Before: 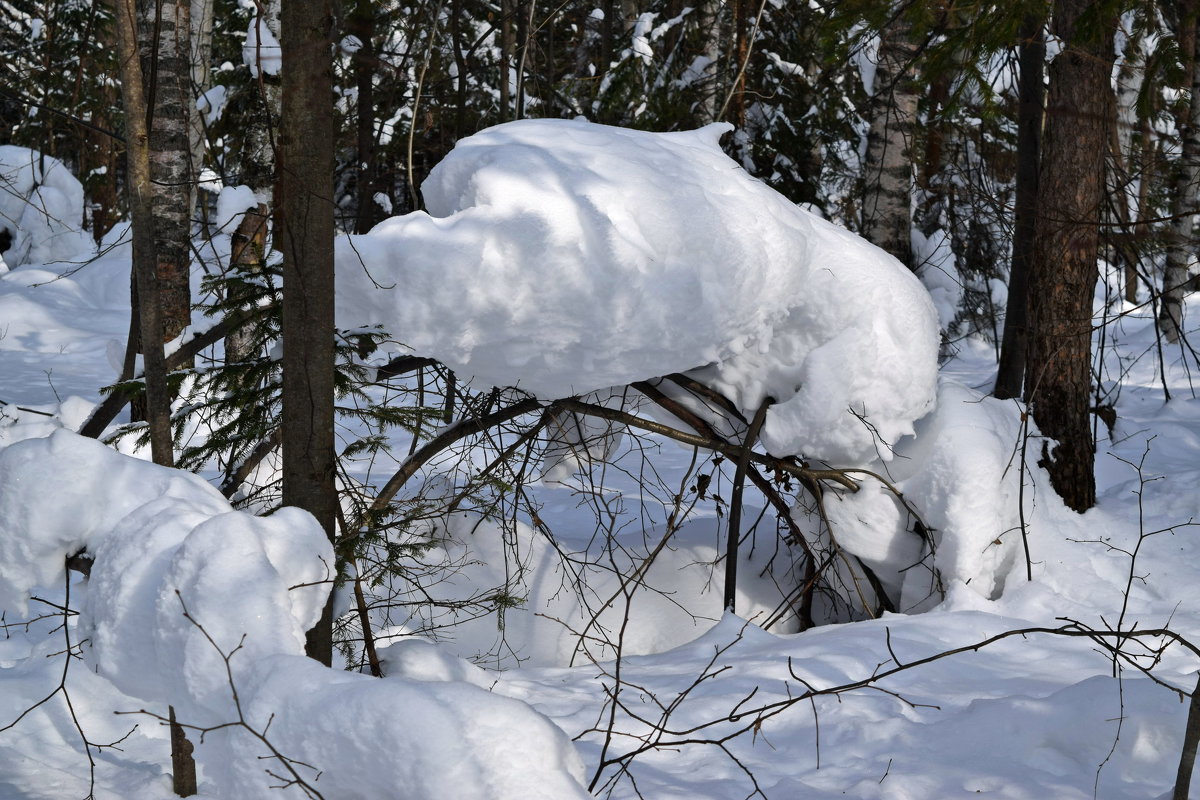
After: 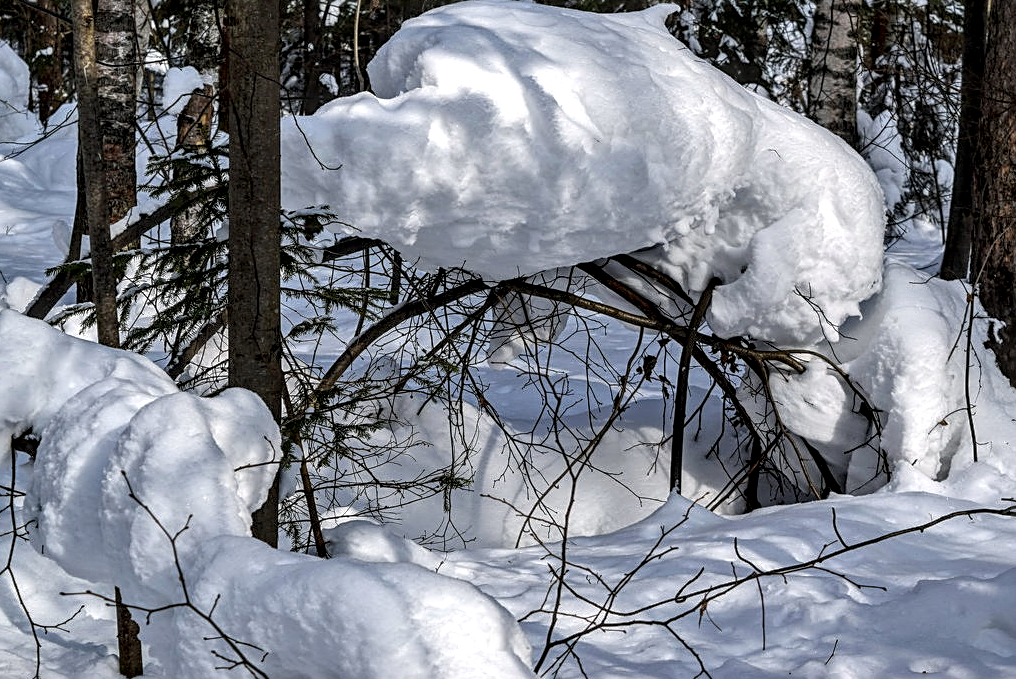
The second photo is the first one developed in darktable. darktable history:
local contrast: highlights 5%, shadows 7%, detail 182%
crop and rotate: left 4.582%, top 15.012%, right 10.715%
sharpen: on, module defaults
